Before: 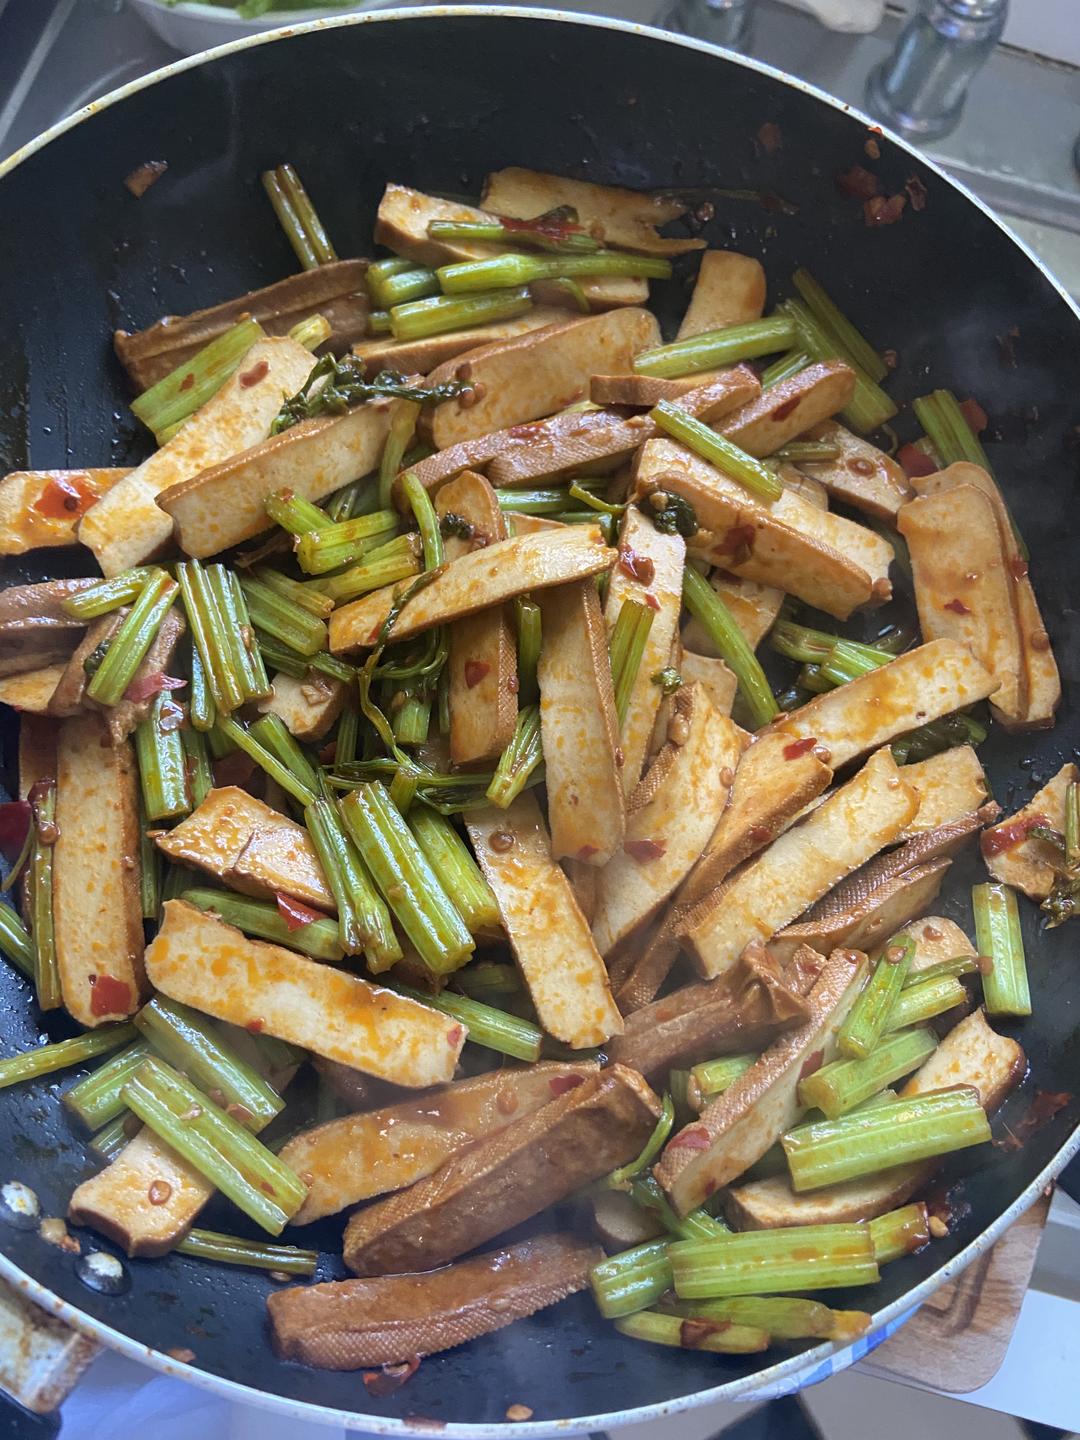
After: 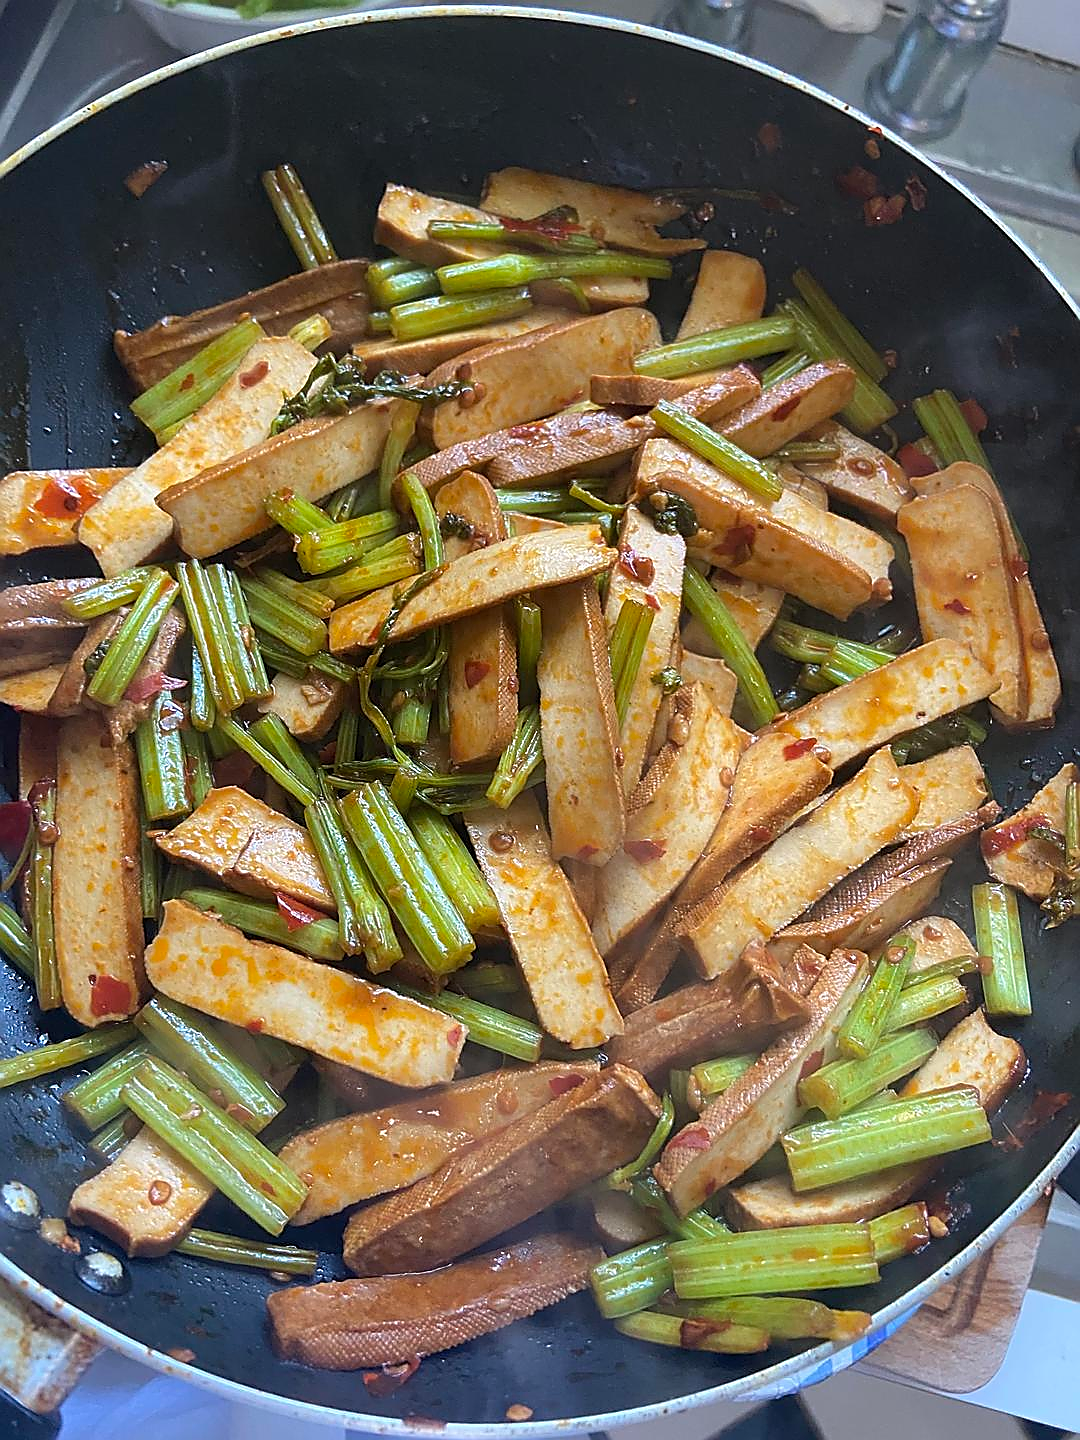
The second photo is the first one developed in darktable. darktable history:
sharpen: radius 1.379, amount 1.264, threshold 0.636
